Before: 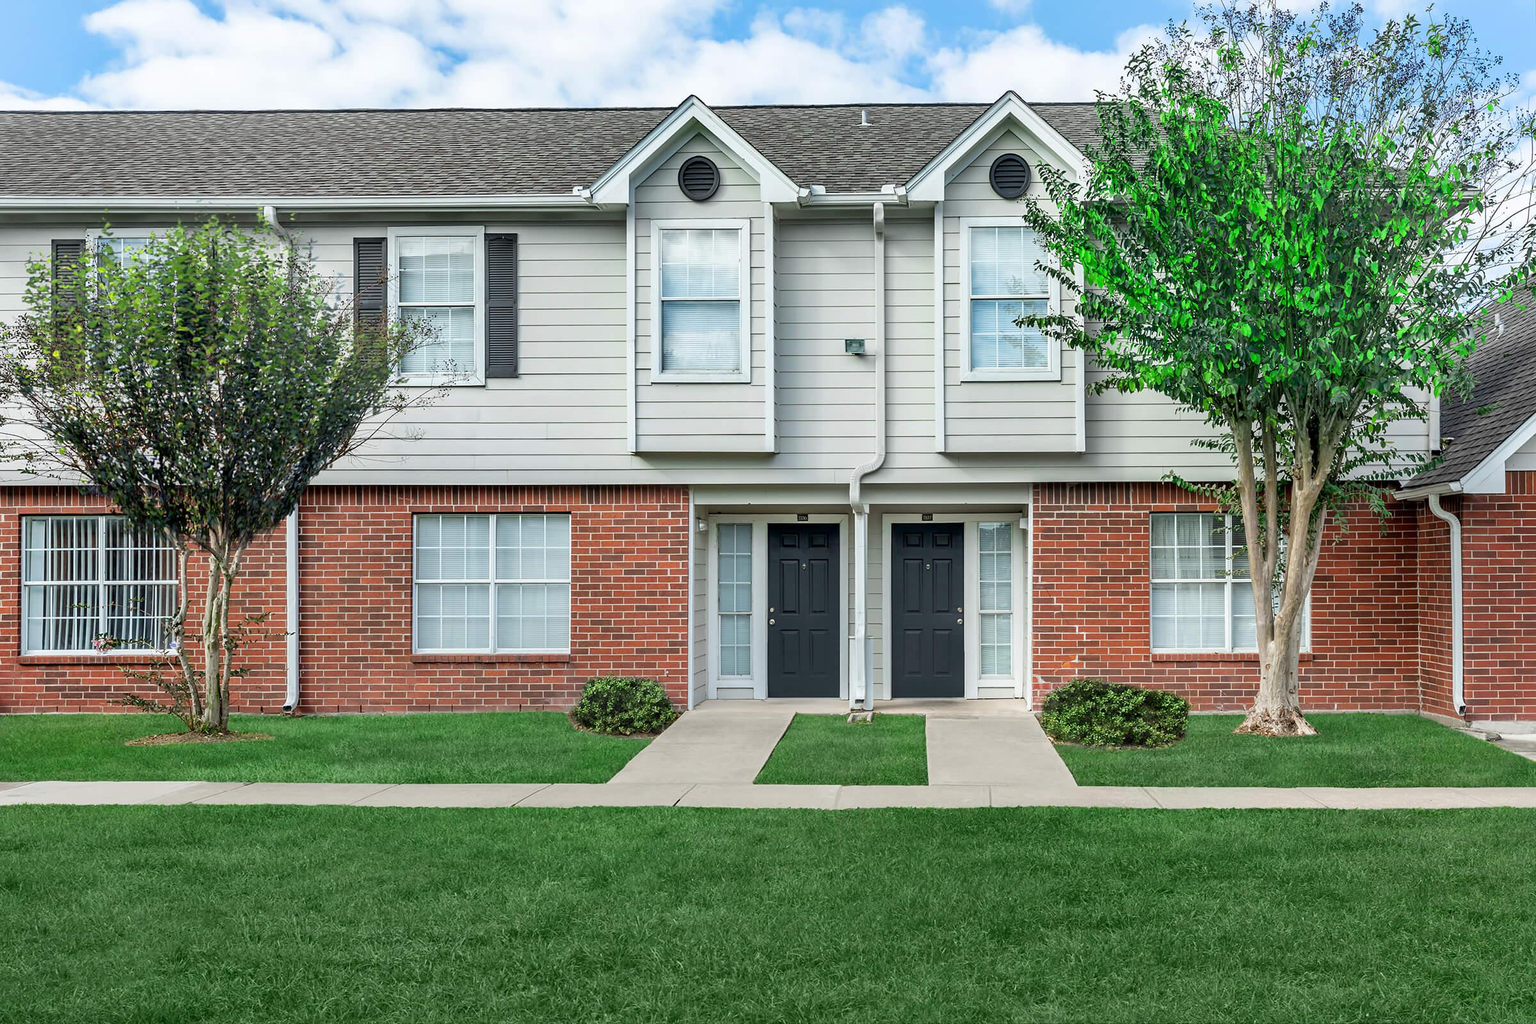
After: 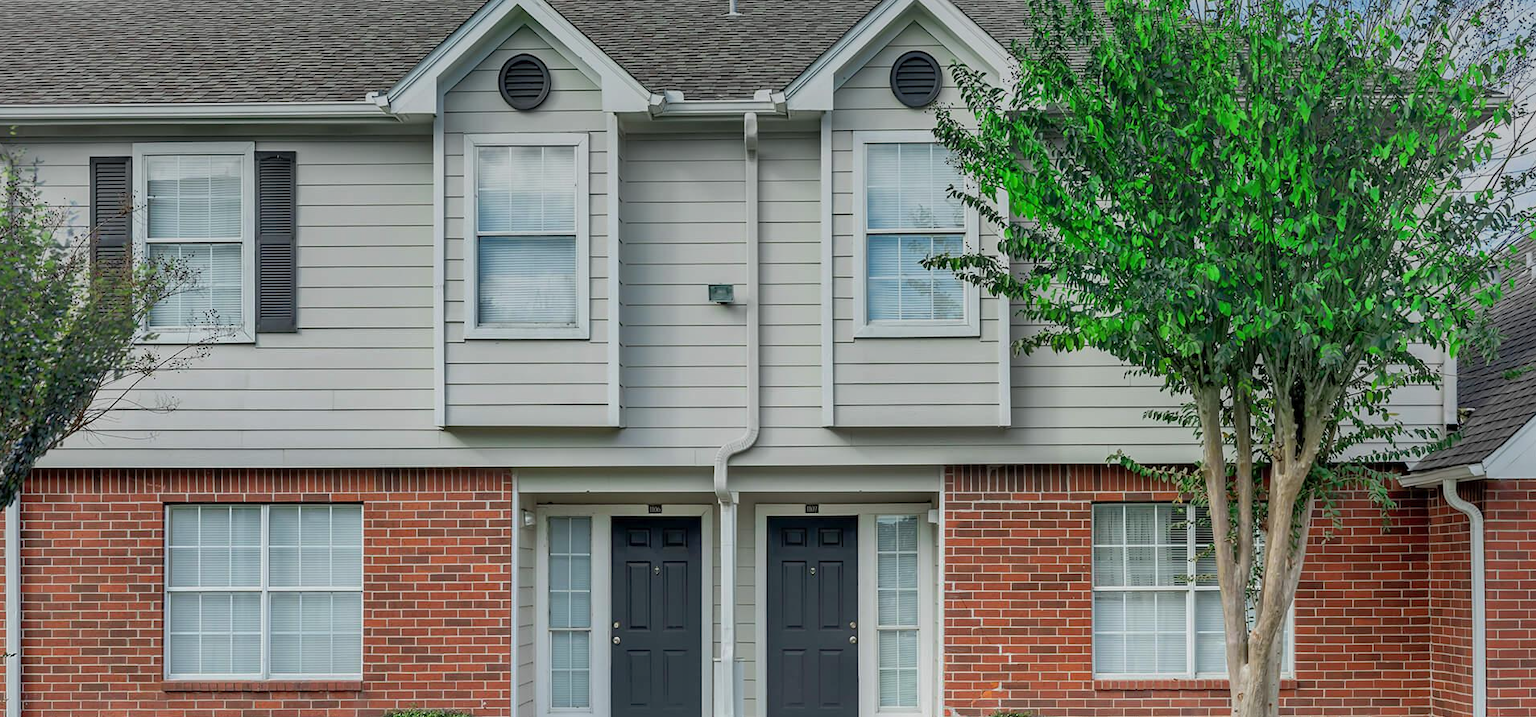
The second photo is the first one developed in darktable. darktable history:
bloom: size 13.65%, threshold 98.39%, strength 4.82%
crop: left 18.38%, top 11.092%, right 2.134%, bottom 33.217%
shadows and highlights: on, module defaults
graduated density: rotation 5.63°, offset 76.9
color balance: contrast -0.5%
